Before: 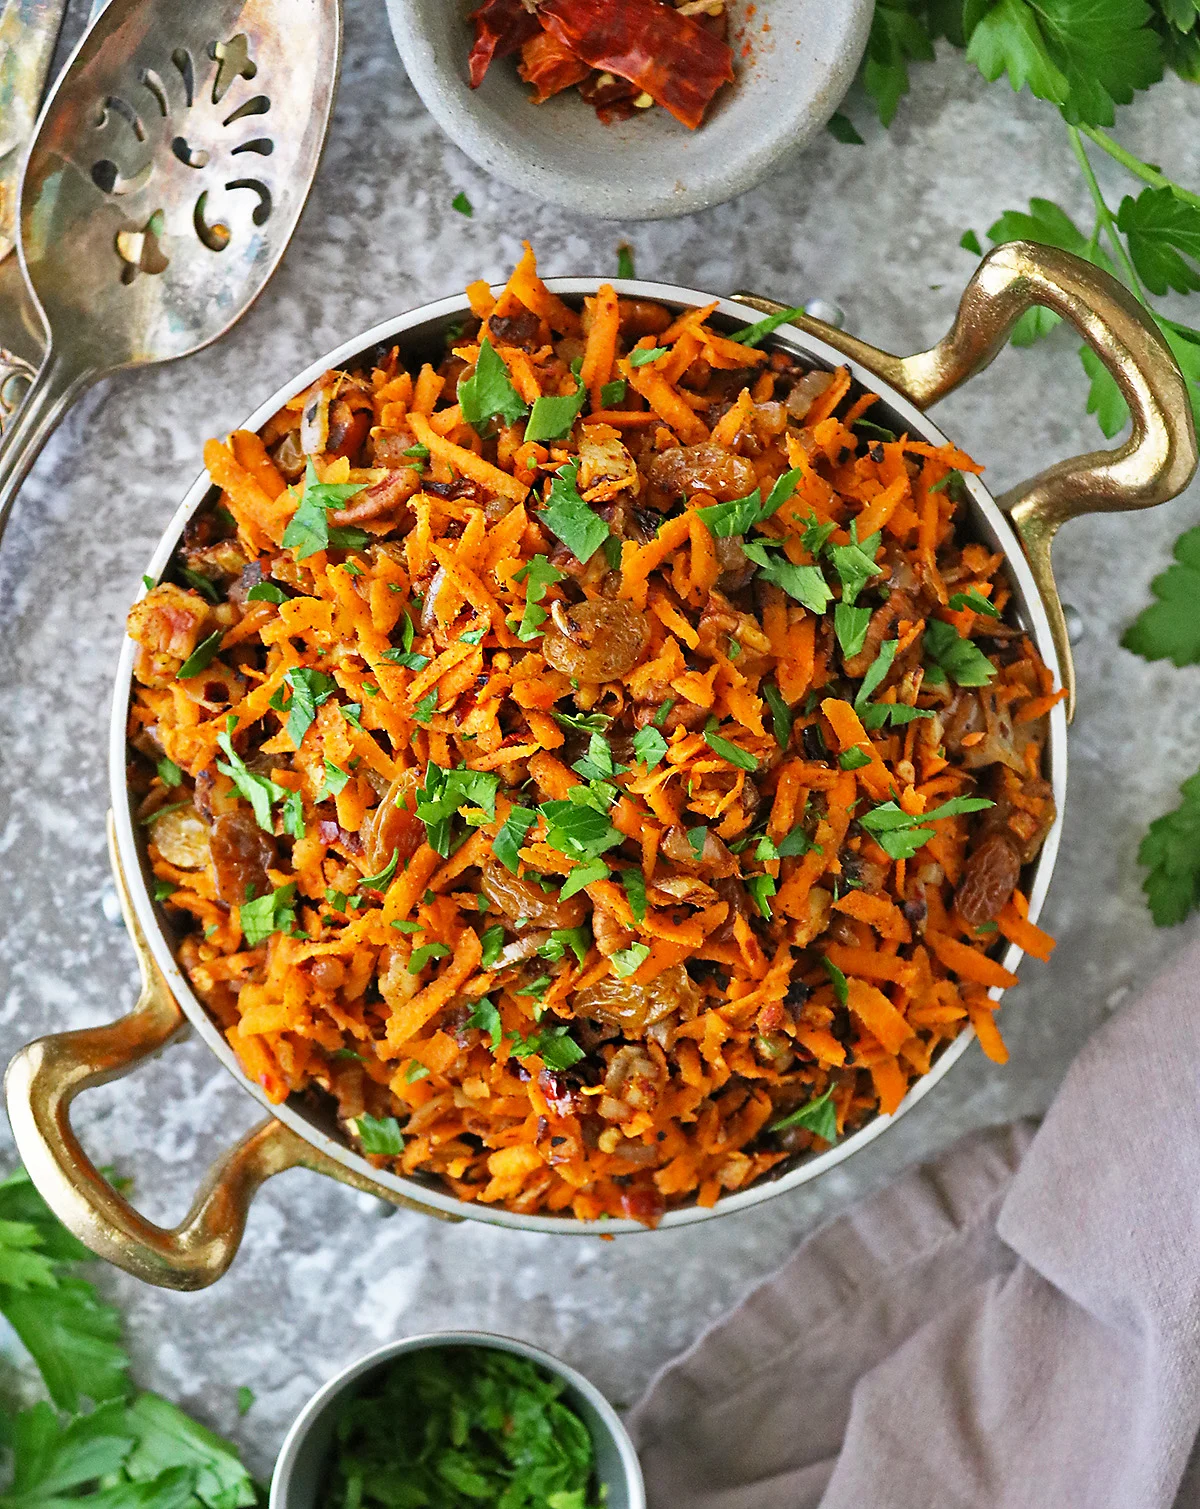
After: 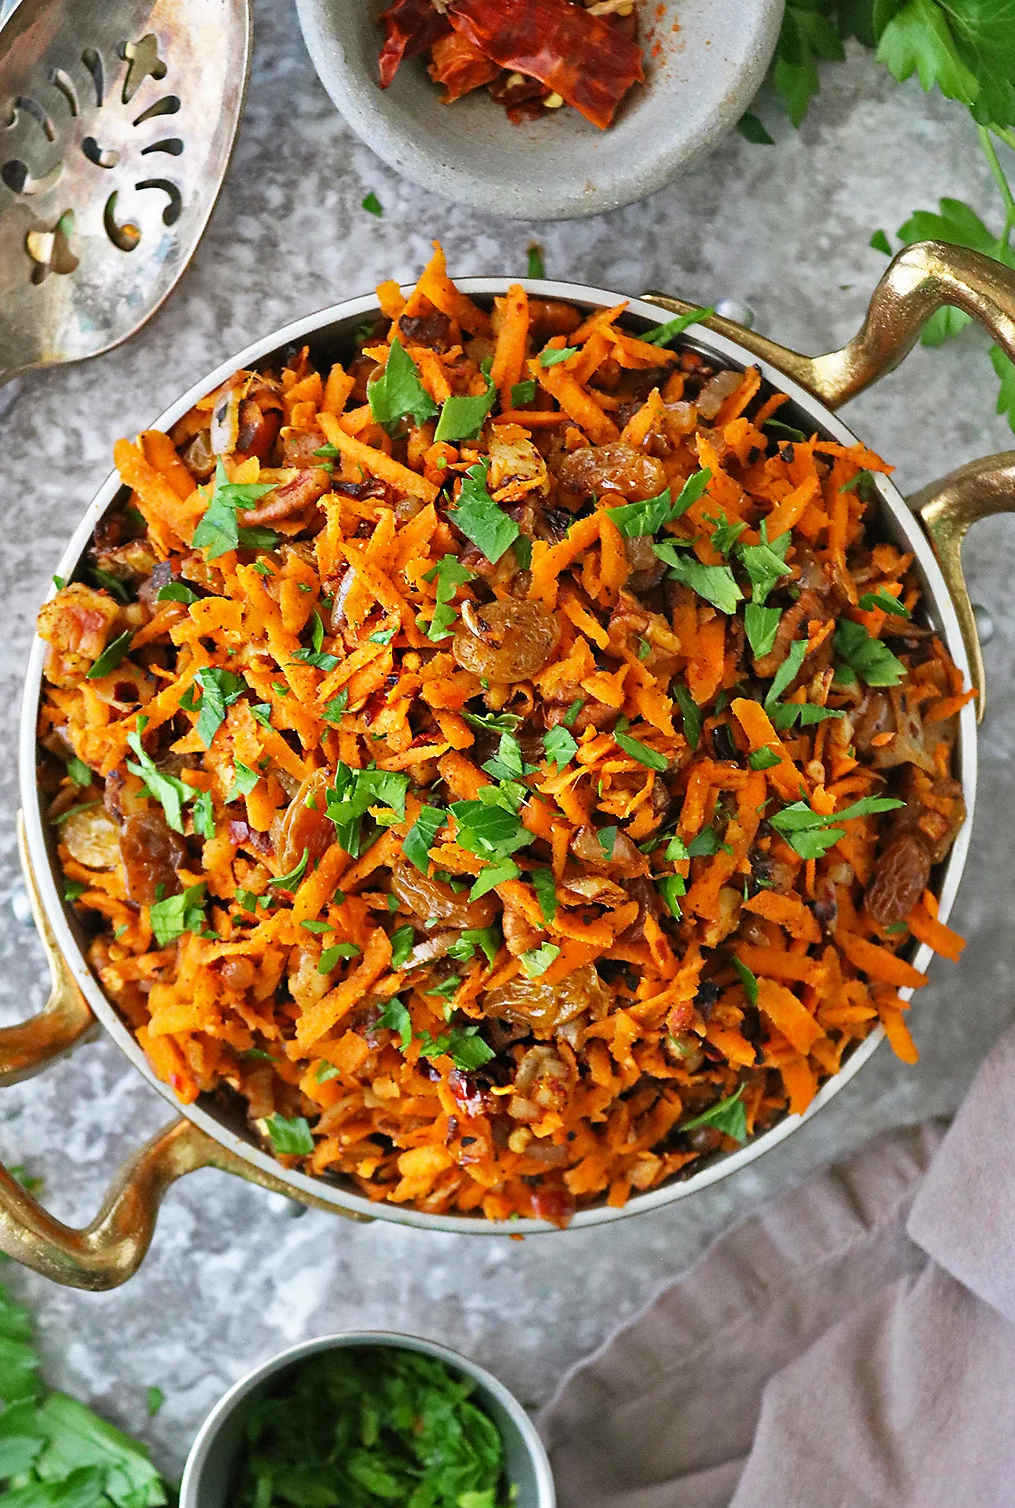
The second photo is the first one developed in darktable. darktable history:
crop: left 7.58%, right 7.797%
